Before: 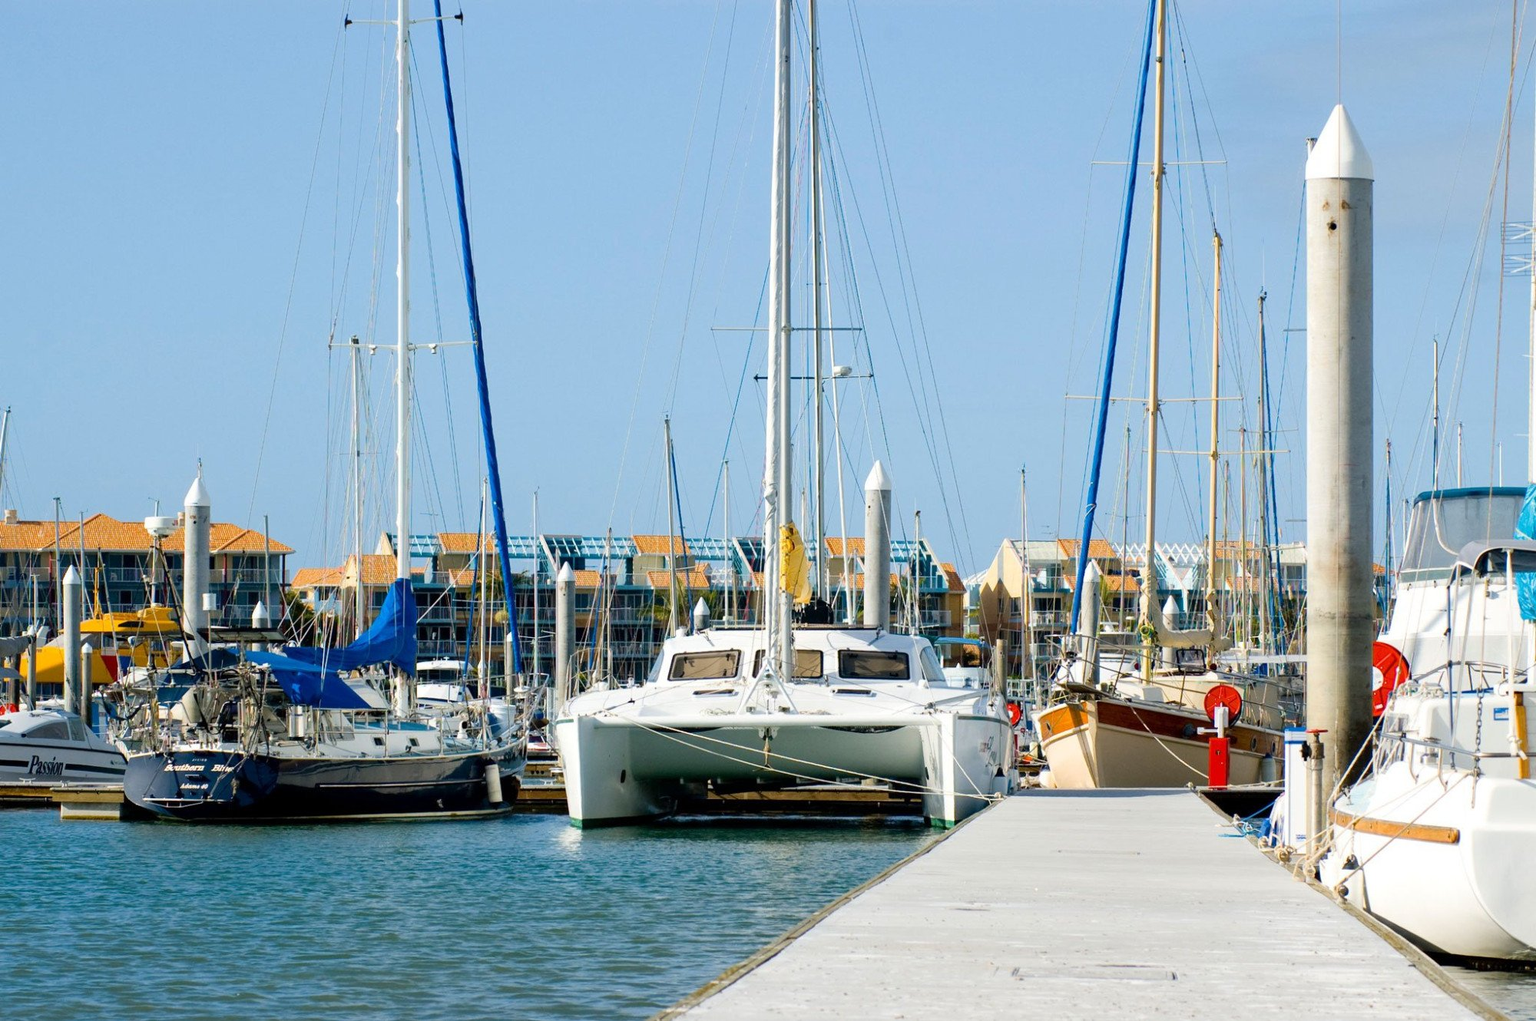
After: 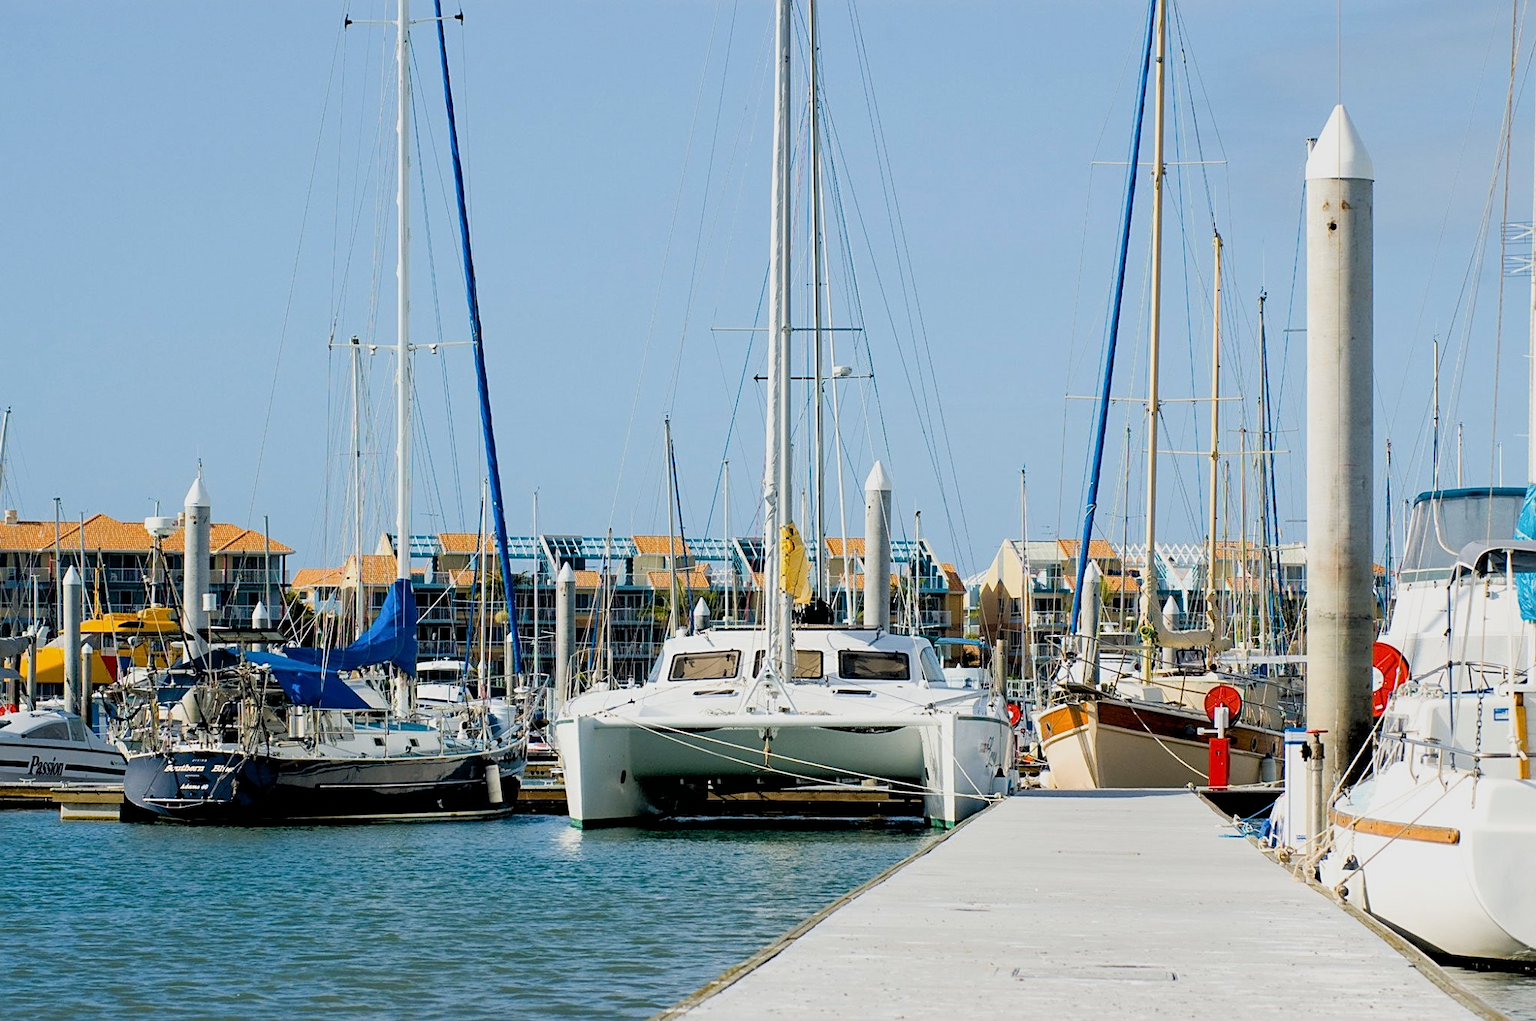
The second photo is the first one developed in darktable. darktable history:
filmic rgb: black relative exposure -3.31 EV, white relative exposure 3.45 EV, hardness 2.36, contrast 1.103
rgb curve: curves: ch0 [(0, 0) (0.072, 0.166) (0.217, 0.293) (0.414, 0.42) (1, 1)], compensate middle gray true, preserve colors basic power
sharpen: on, module defaults
